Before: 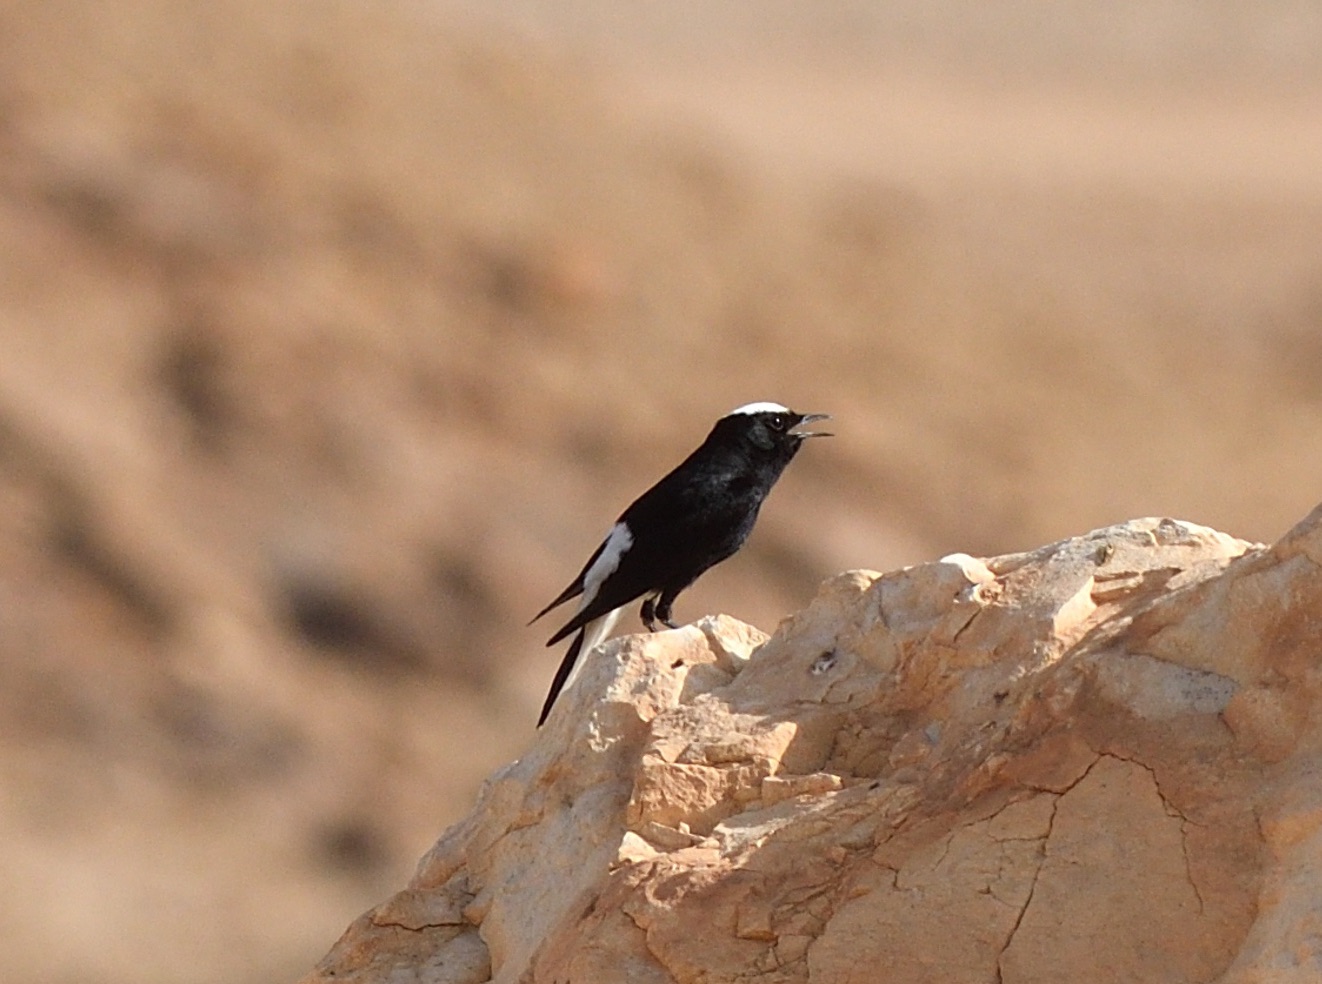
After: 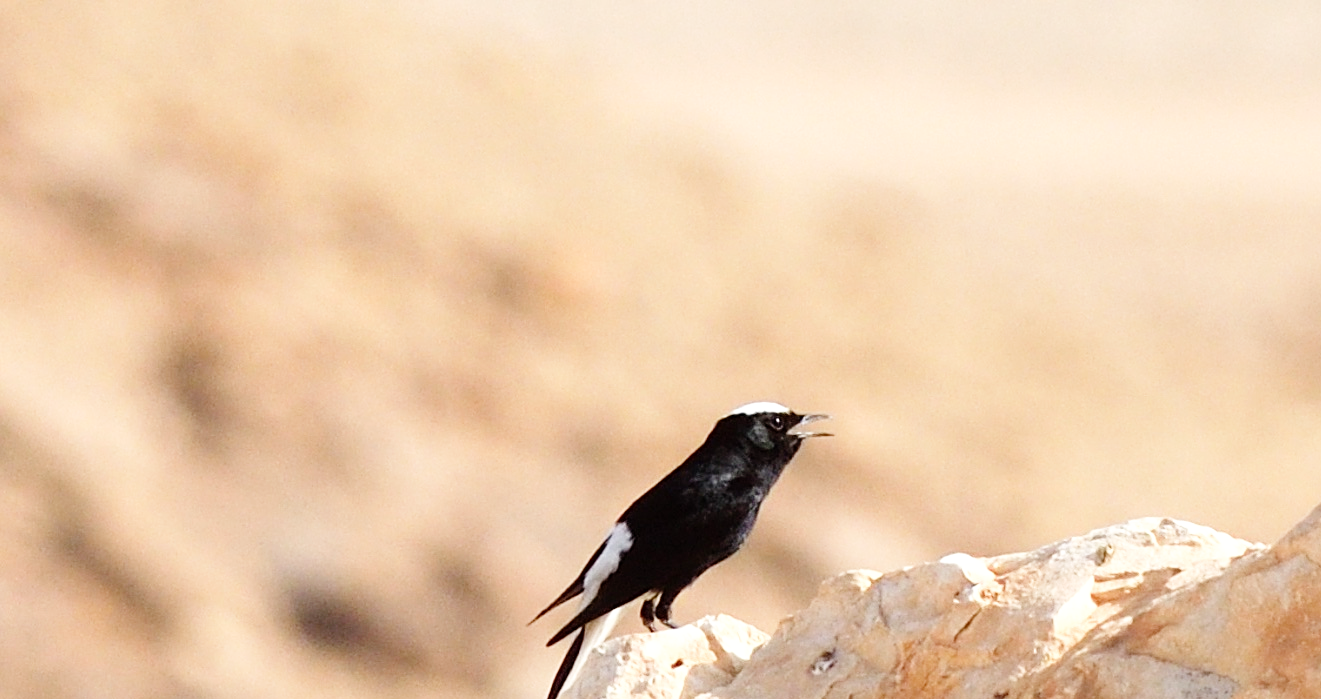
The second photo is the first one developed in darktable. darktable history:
base curve: curves: ch0 [(0, 0) (0.008, 0.007) (0.022, 0.029) (0.048, 0.089) (0.092, 0.197) (0.191, 0.399) (0.275, 0.534) (0.357, 0.65) (0.477, 0.78) (0.542, 0.833) (0.799, 0.973) (1, 1)], preserve colors none
exposure: black level correction 0.001, exposure 0.298 EV, compensate exposure bias true, compensate highlight preservation false
crop: right 0.001%, bottom 28.904%
